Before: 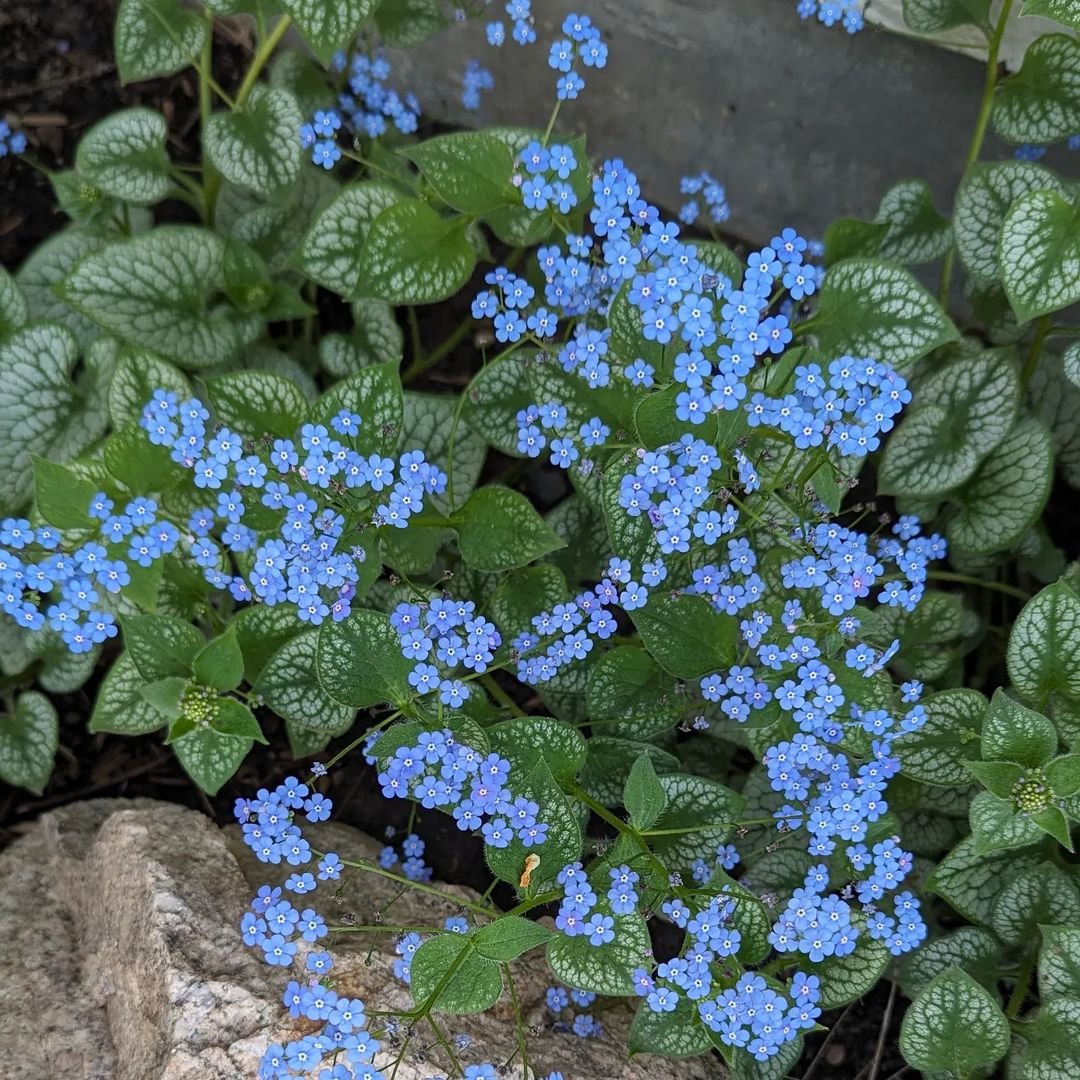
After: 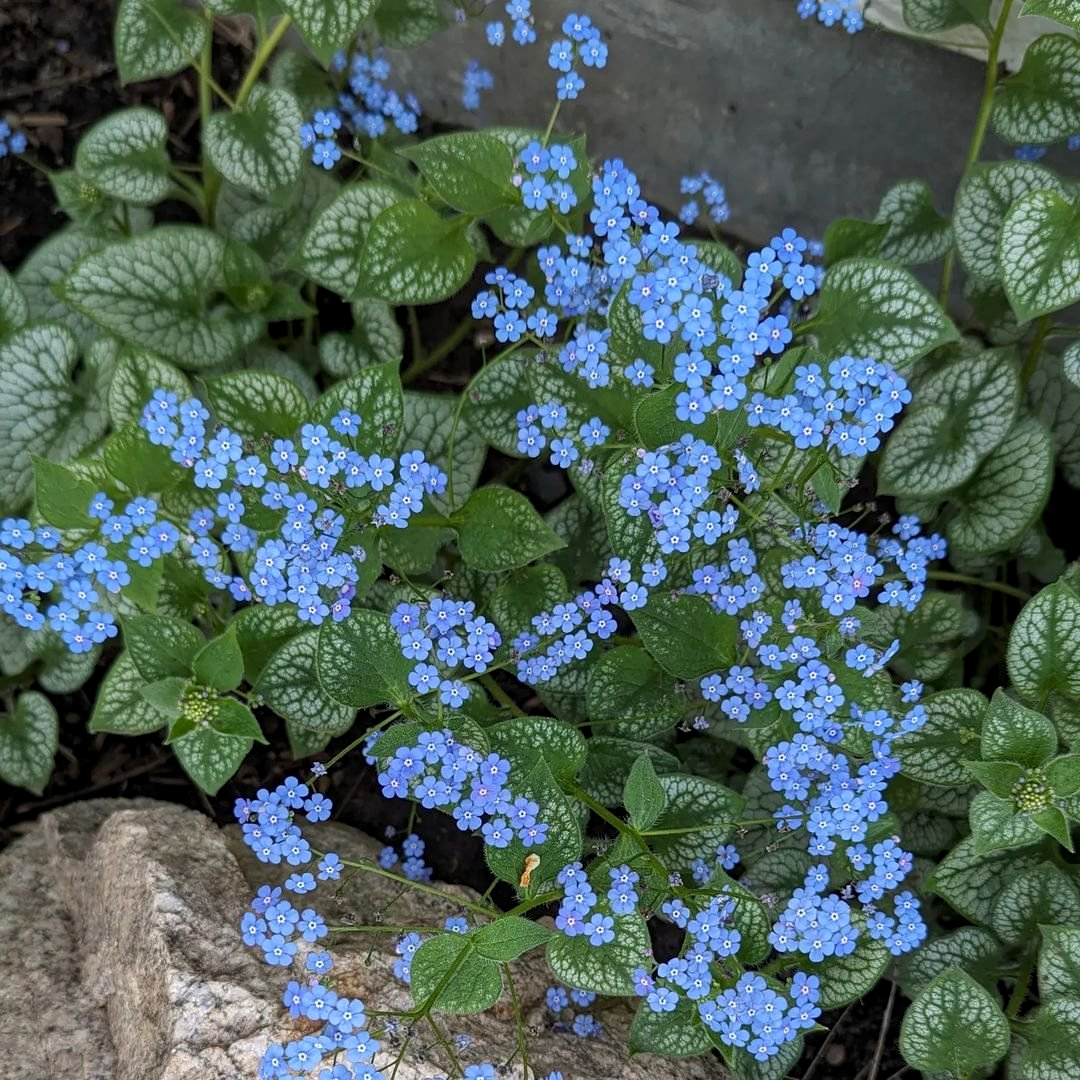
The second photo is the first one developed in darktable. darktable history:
local contrast: highlights 101%, shadows 101%, detail 119%, midtone range 0.2
